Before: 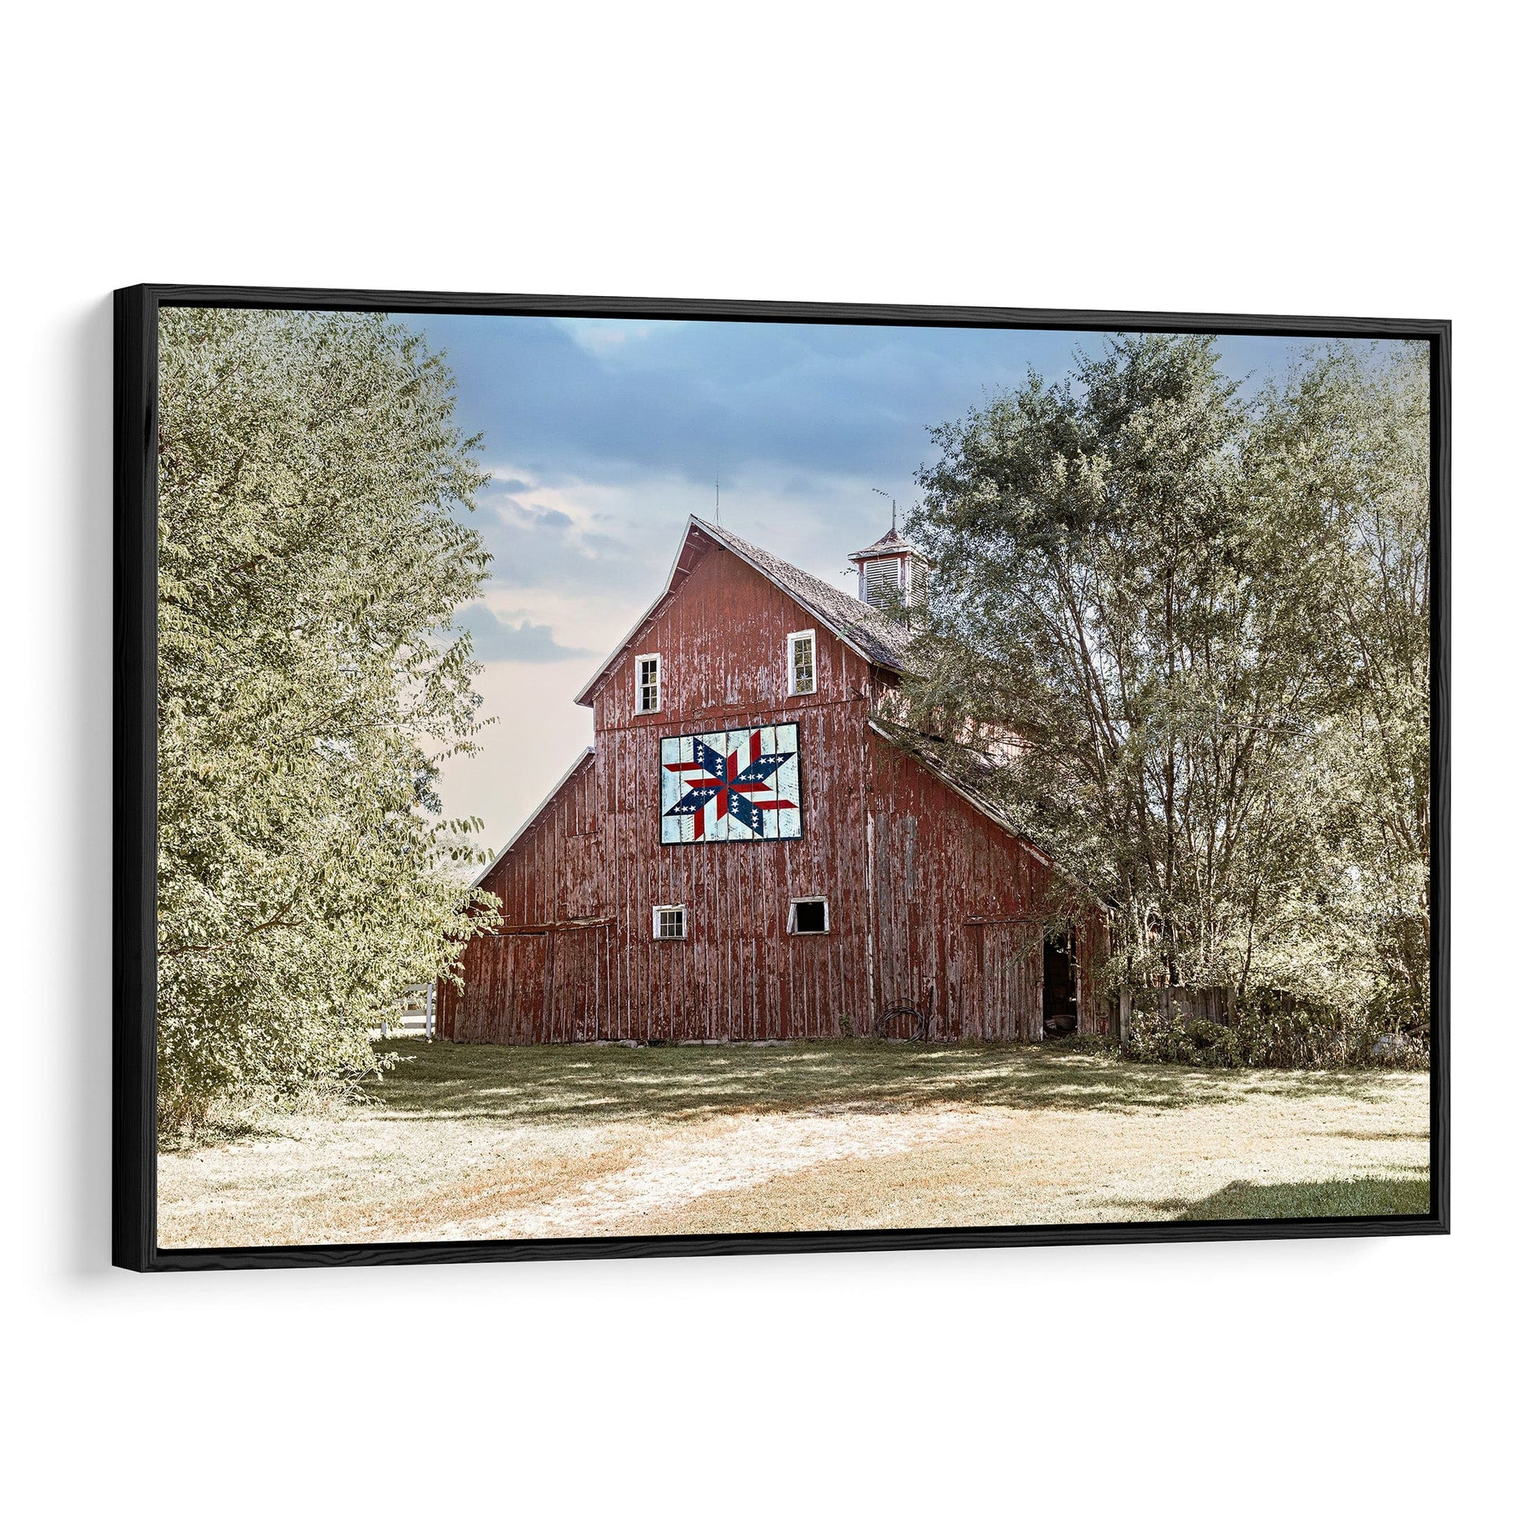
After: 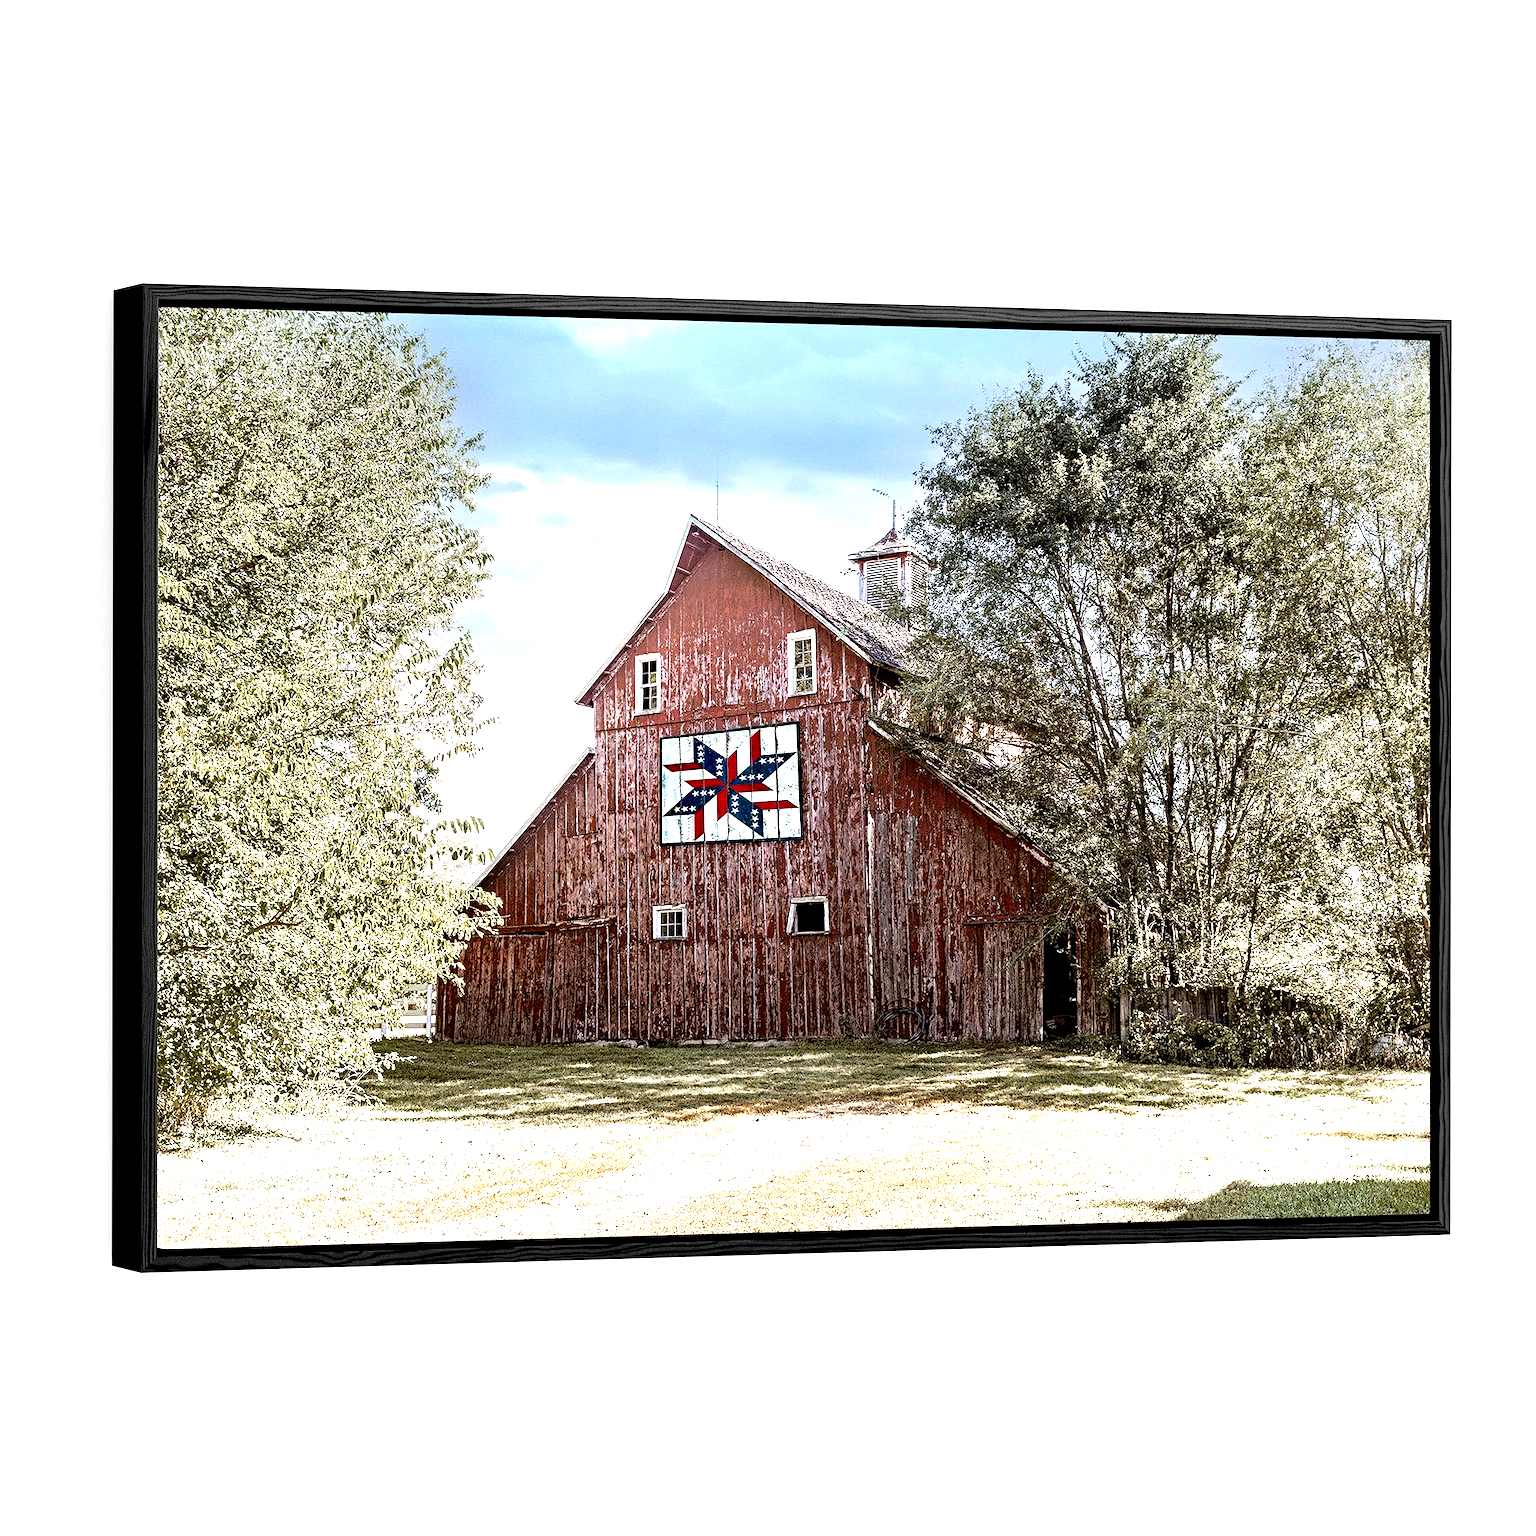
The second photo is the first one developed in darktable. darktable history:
tone equalizer: -8 EV -1.05 EV, -7 EV -1 EV, -6 EV -0.904 EV, -5 EV -0.585 EV, -3 EV 0.595 EV, -2 EV 0.854 EV, -1 EV 1.01 EV, +0 EV 1.06 EV, mask exposure compensation -0.5 EV
exposure: black level correction 0.013, compensate exposure bias true, compensate highlight preservation false
